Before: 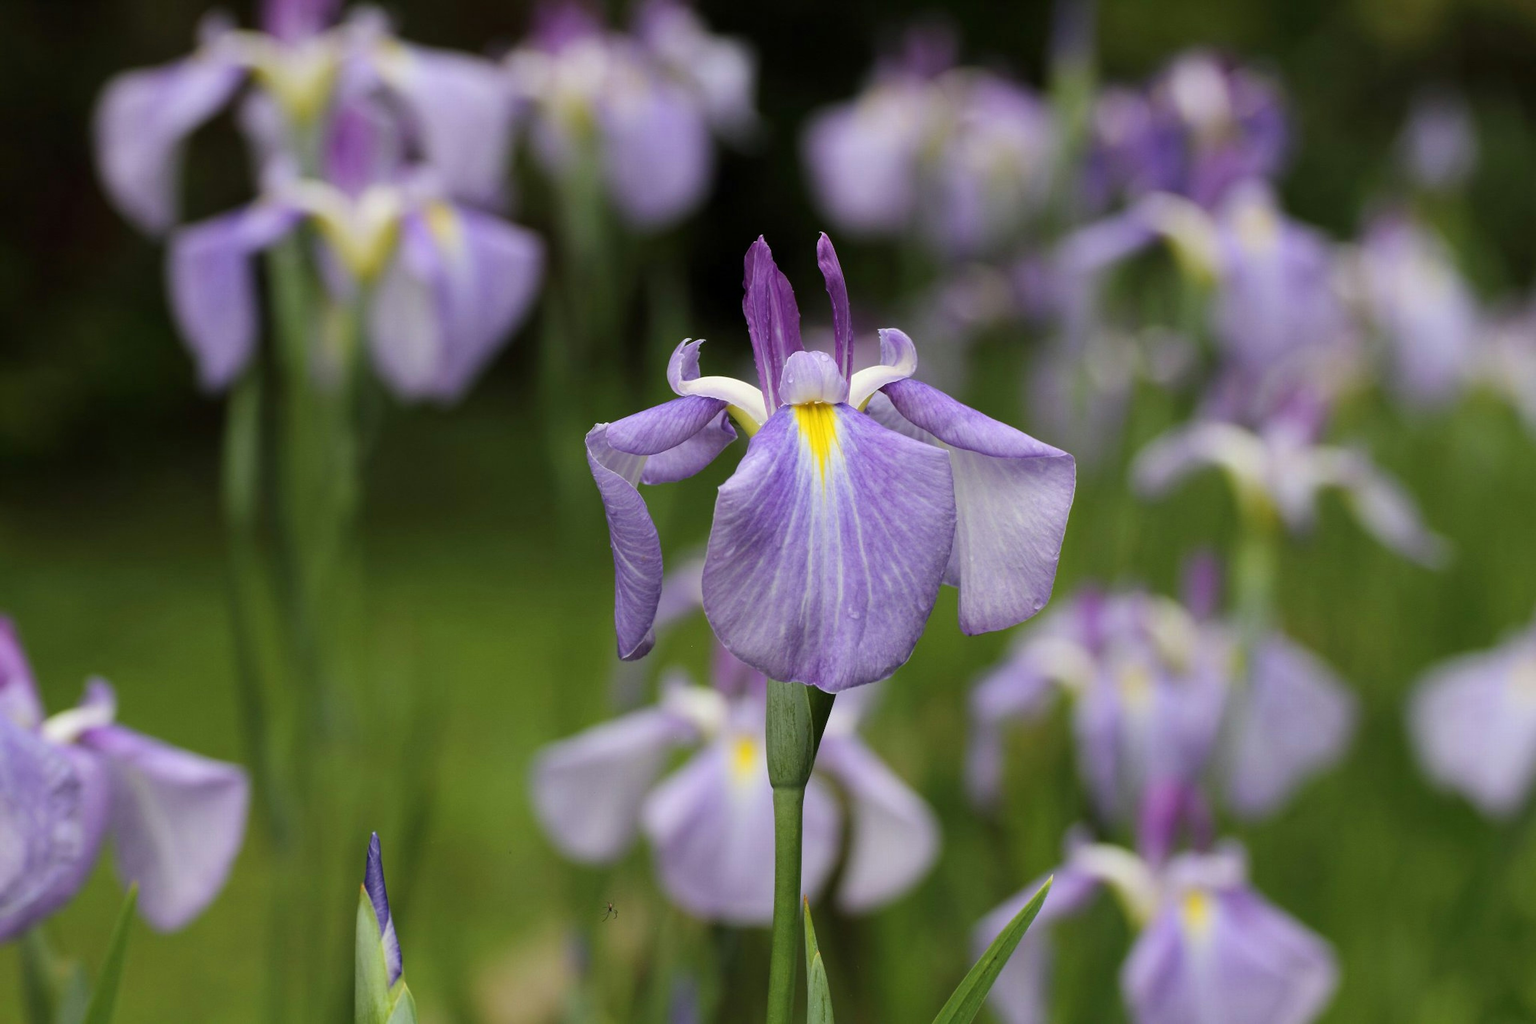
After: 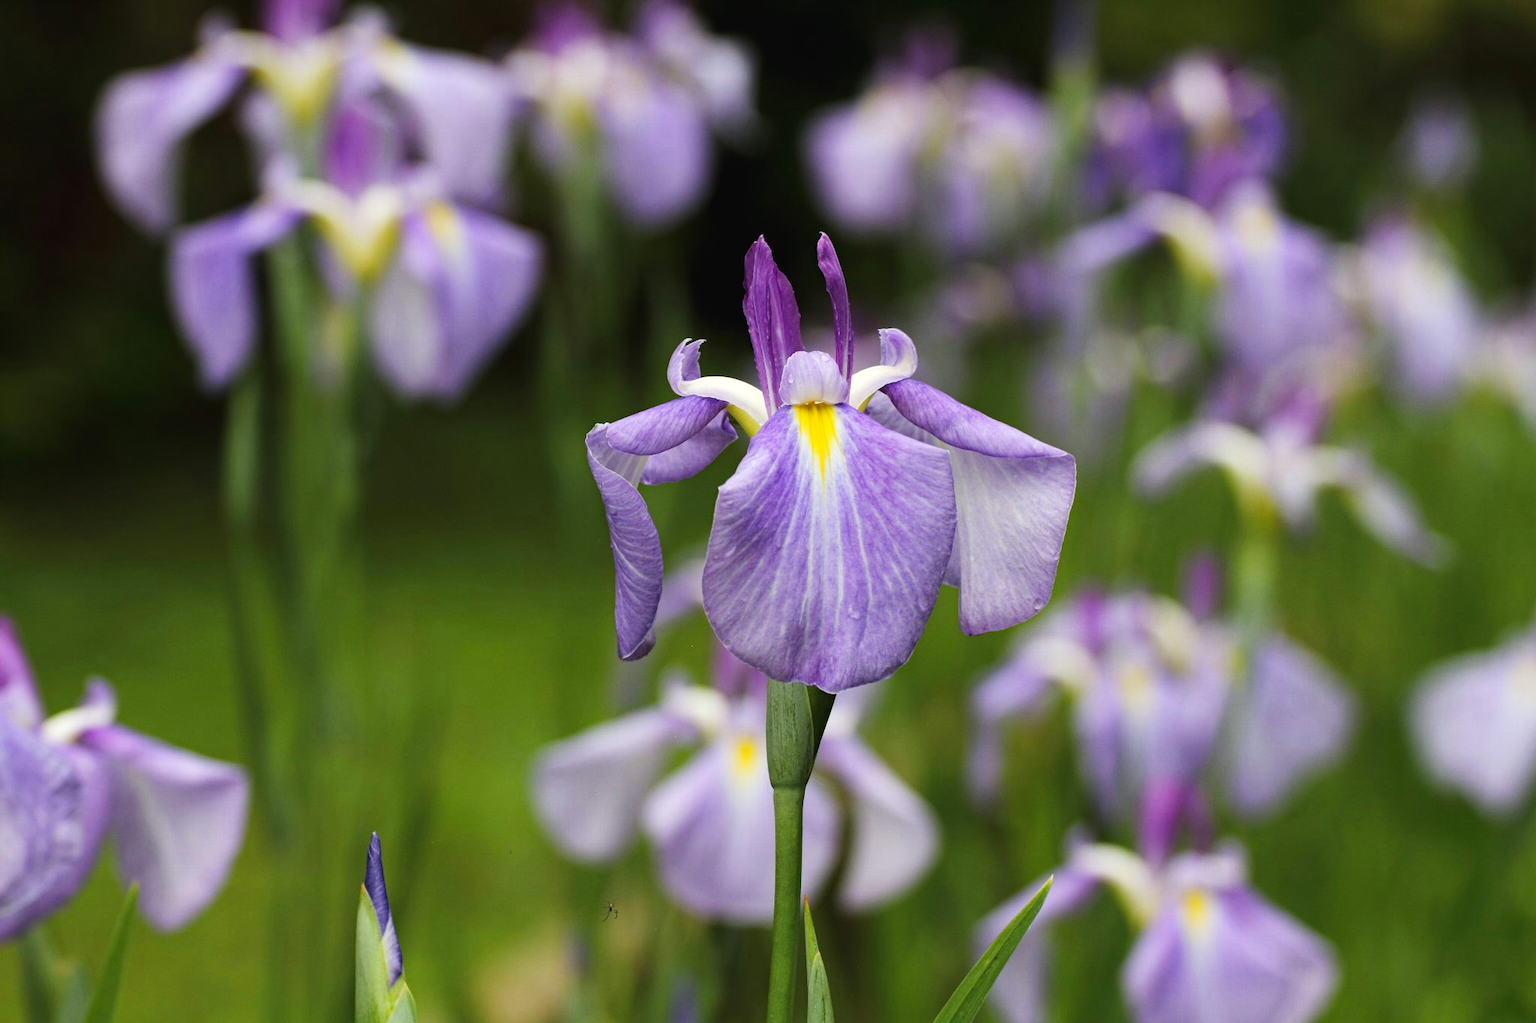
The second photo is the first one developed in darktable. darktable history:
tone curve: curves: ch0 [(0.016, 0.023) (0.248, 0.252) (0.732, 0.797) (1, 1)], preserve colors none
haze removal: compatibility mode true
